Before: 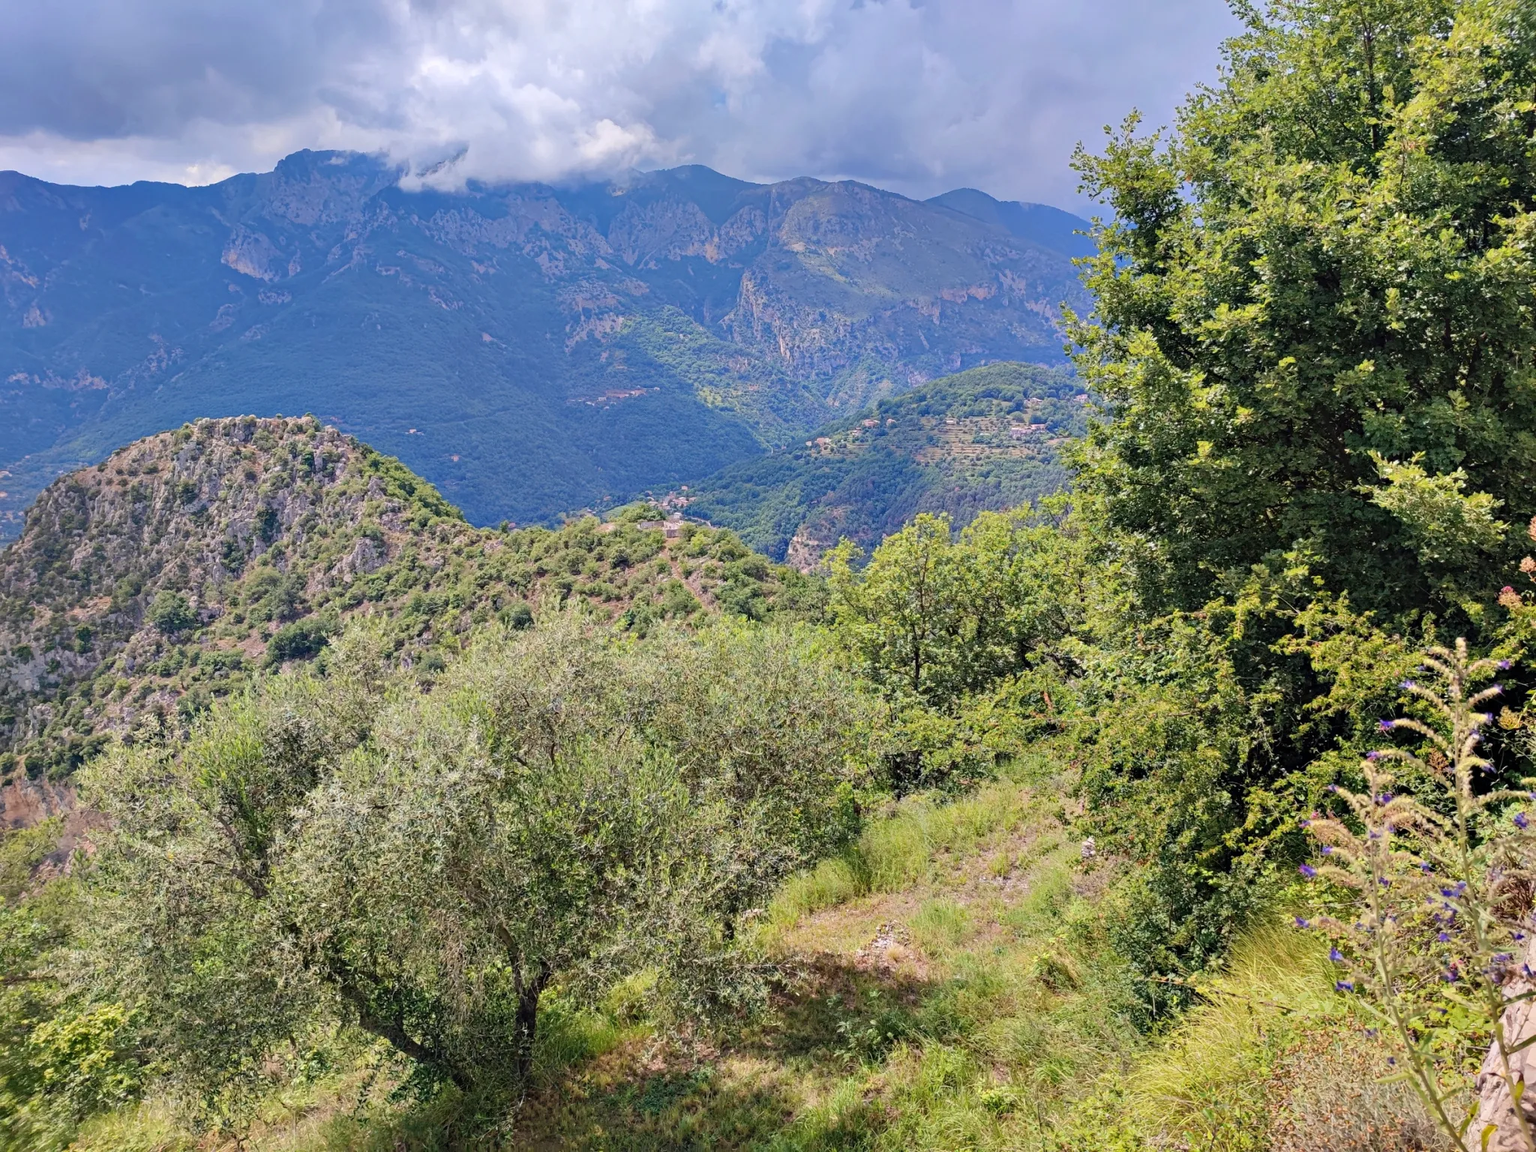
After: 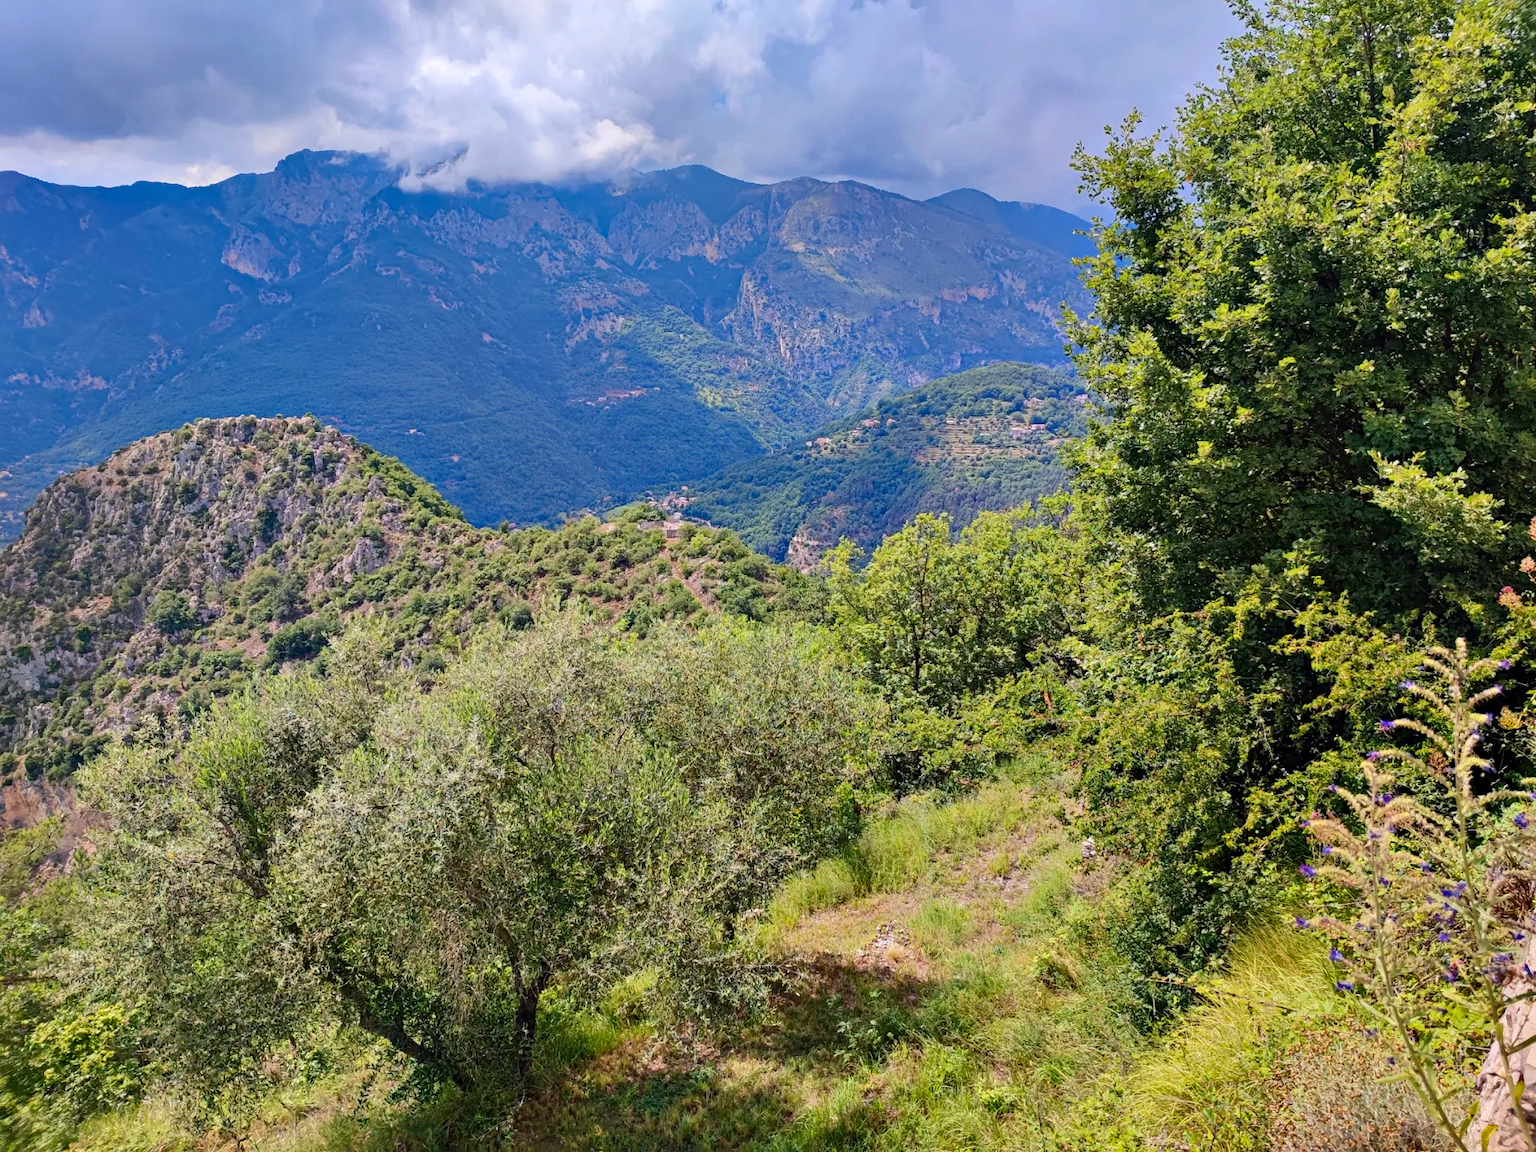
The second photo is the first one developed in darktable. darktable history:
shadows and highlights: shadows 25, highlights -25
contrast brightness saturation: contrast 0.13, brightness -0.05, saturation 0.16
